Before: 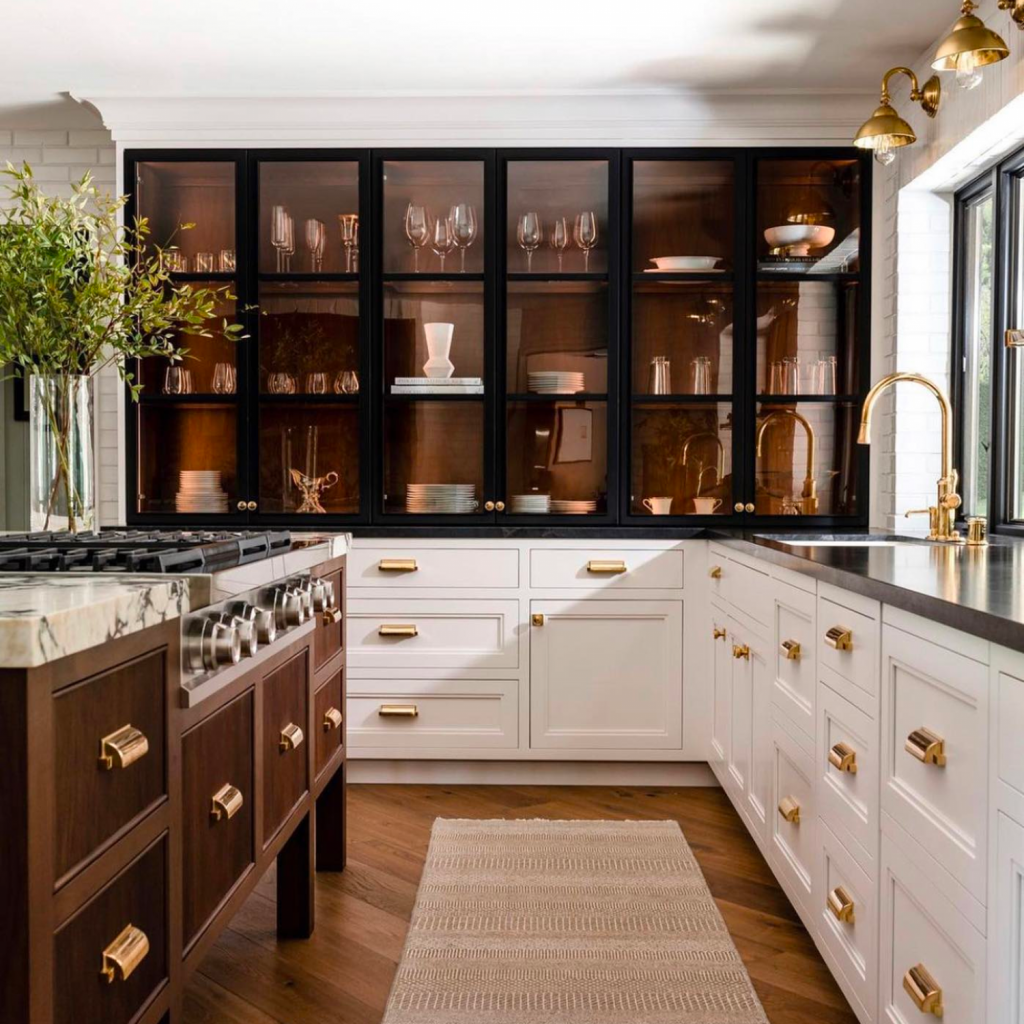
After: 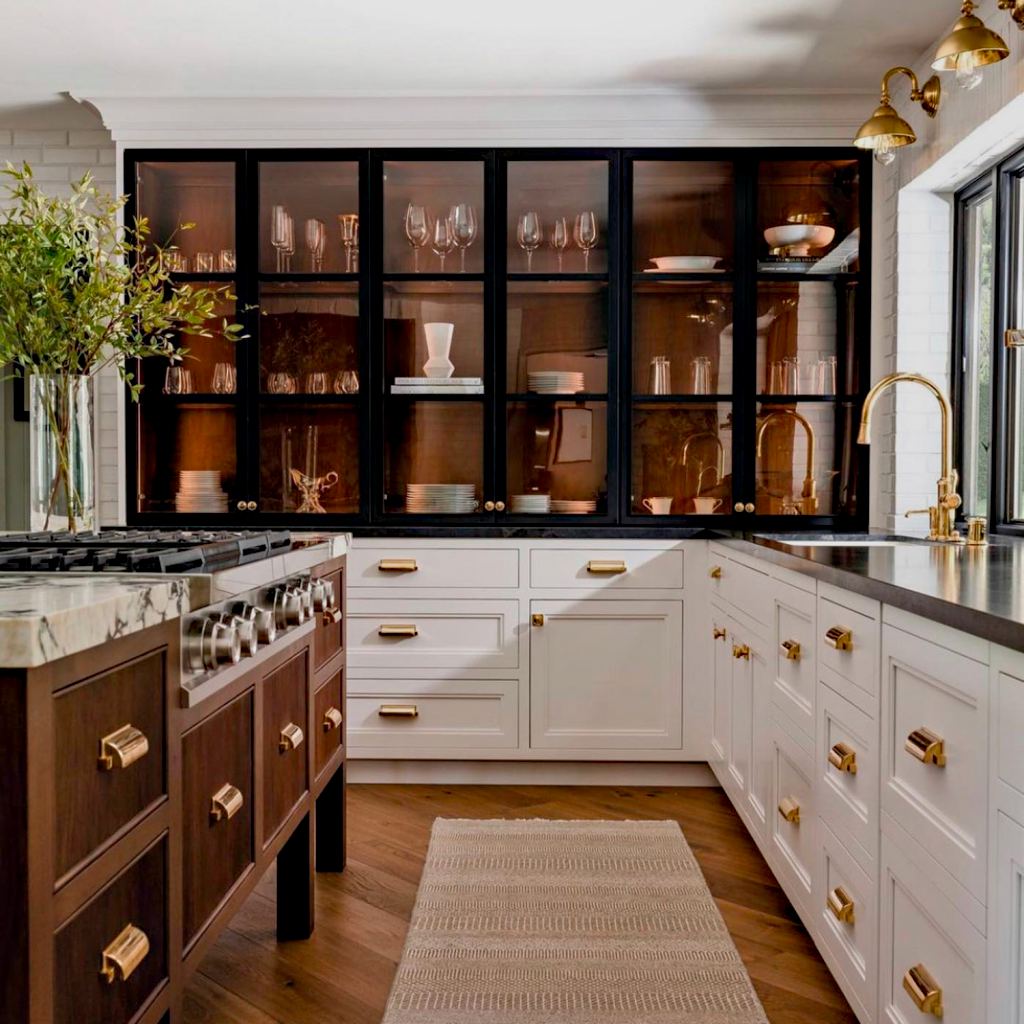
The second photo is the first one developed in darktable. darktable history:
diffuse or sharpen: iterations 16, radius span 384, edge sensitivity 1, edge threshold 1, 1st order anisotropy -250%, 4th order anisotropy -250%, 1st order speed -50%, 4th order speed -50%, central radius 512
diffuse or sharpen "1": iterations 16, radius span 1, edge sensitivity 4, edge threshold -0.25, 1st order anisotropy 200%, 3rd order anisotropy 200%, 1st order speed 6%, 3rd order speed 6%, central radius 2
diffuse or sharpen "2": iterations 32, radius span 16, edge sensitivity 3, edge threshold 1, 1st order anisotropy 100%, 3rd order anisotropy 100%, 1st order speed -25%, 2nd order speed 12.5%, 3rd order speed -50%
tone equalizer: -8 EV 0.25 EV, -7 EV 0.417 EV, -6 EV 0.417 EV, -5 EV 0.25 EV, -3 EV -0.25 EV, -2 EV -0.417 EV, -1 EV -0.417 EV, +0 EV -0.25 EV, mask exposure compensation -1.57 EV
tone equalizer "1": -8 EV -0.75 EV, -7 EV -0.7 EV, -6 EV -0.6 EV, -5 EV -0.4 EV, -3 EV 0.4 EV, -2 EV 0.6 EV, -1 EV 0.7 EV, +0 EV 0.75 EV, edges refinement/feathering 500, mask exposure compensation -1.57 EV, preserve details no
